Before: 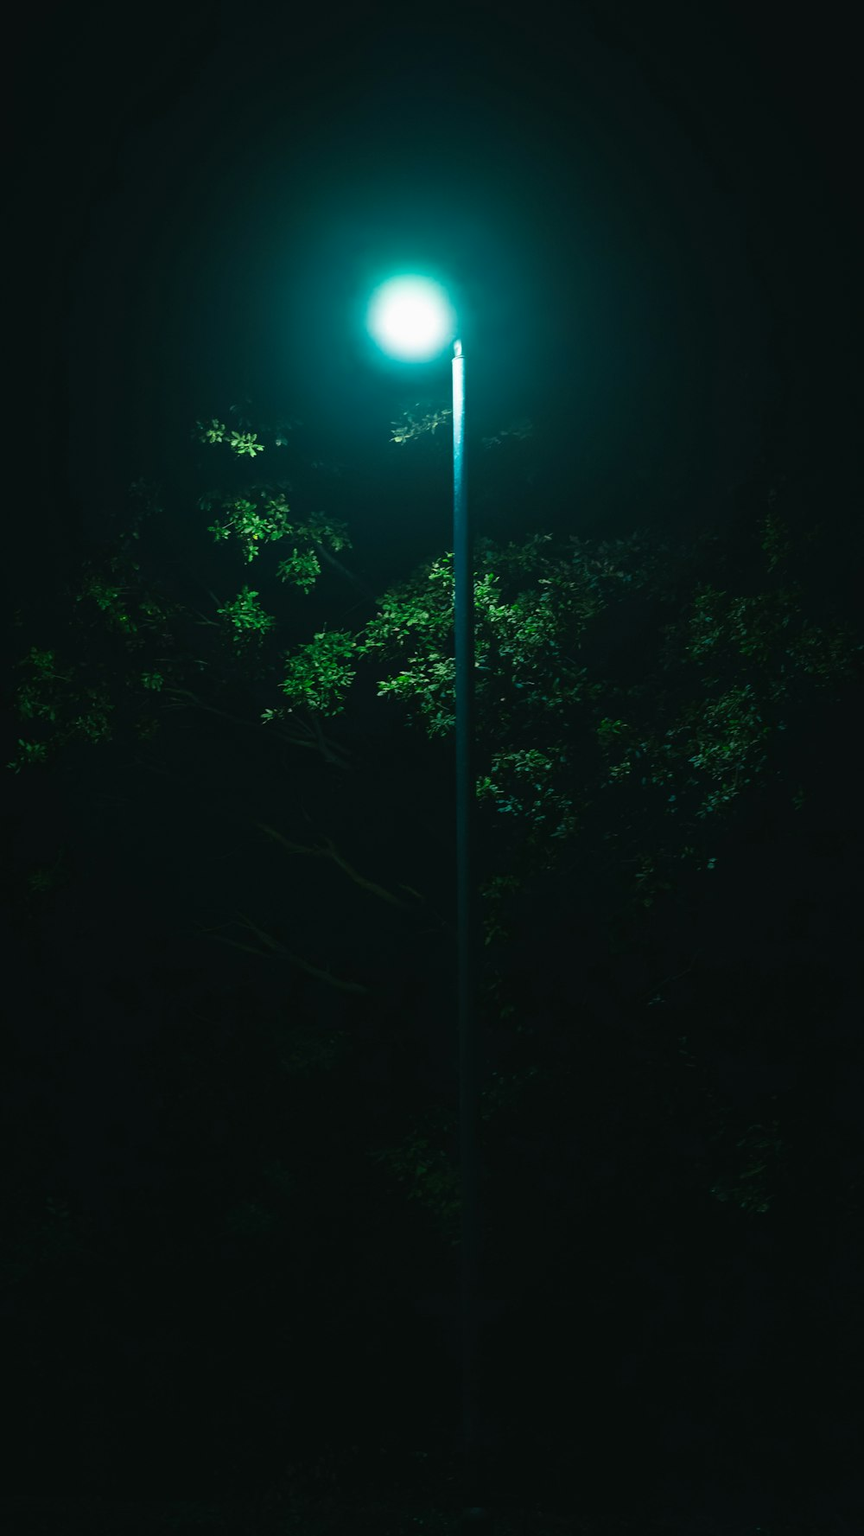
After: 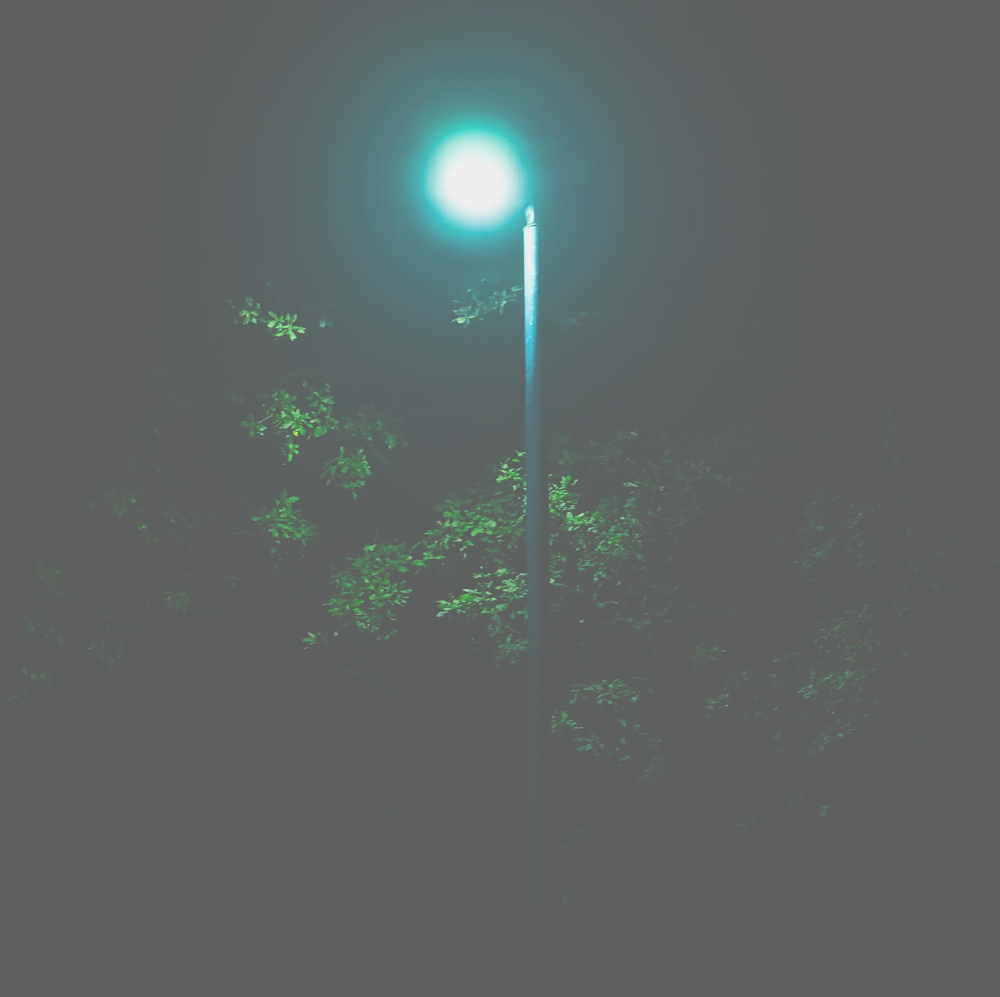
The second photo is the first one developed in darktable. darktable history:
exposure: black level correction -0.087, compensate highlight preservation false
contrast brightness saturation: contrast -0.1, brightness 0.05, saturation 0.08
crop and rotate: top 10.605%, bottom 33.274%
